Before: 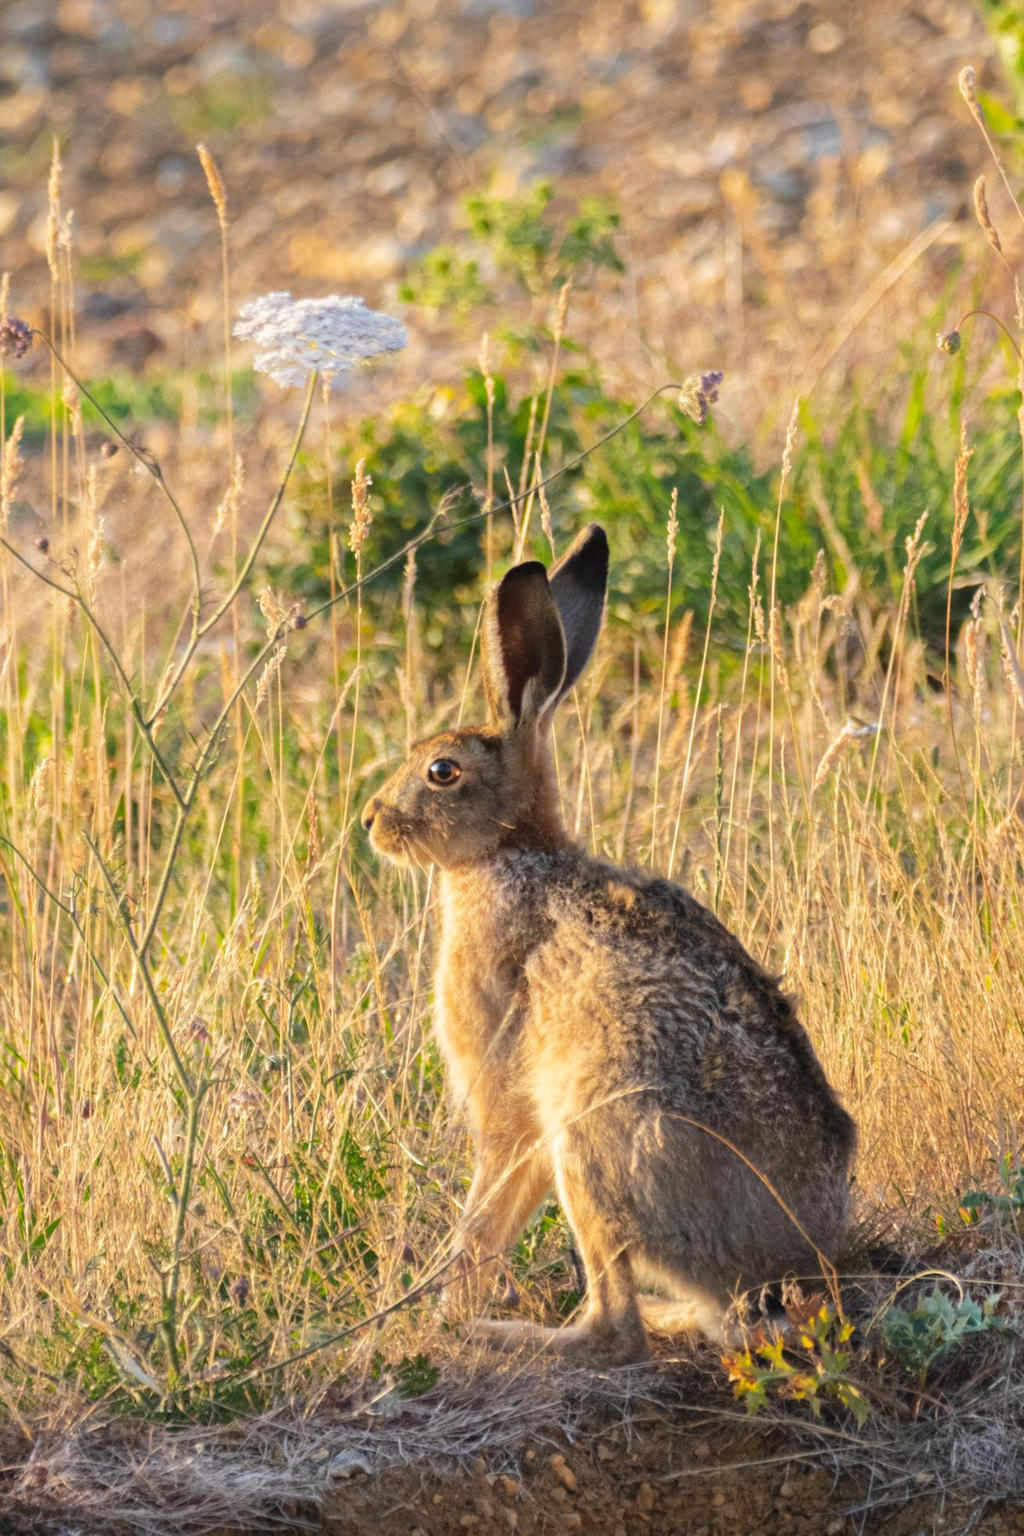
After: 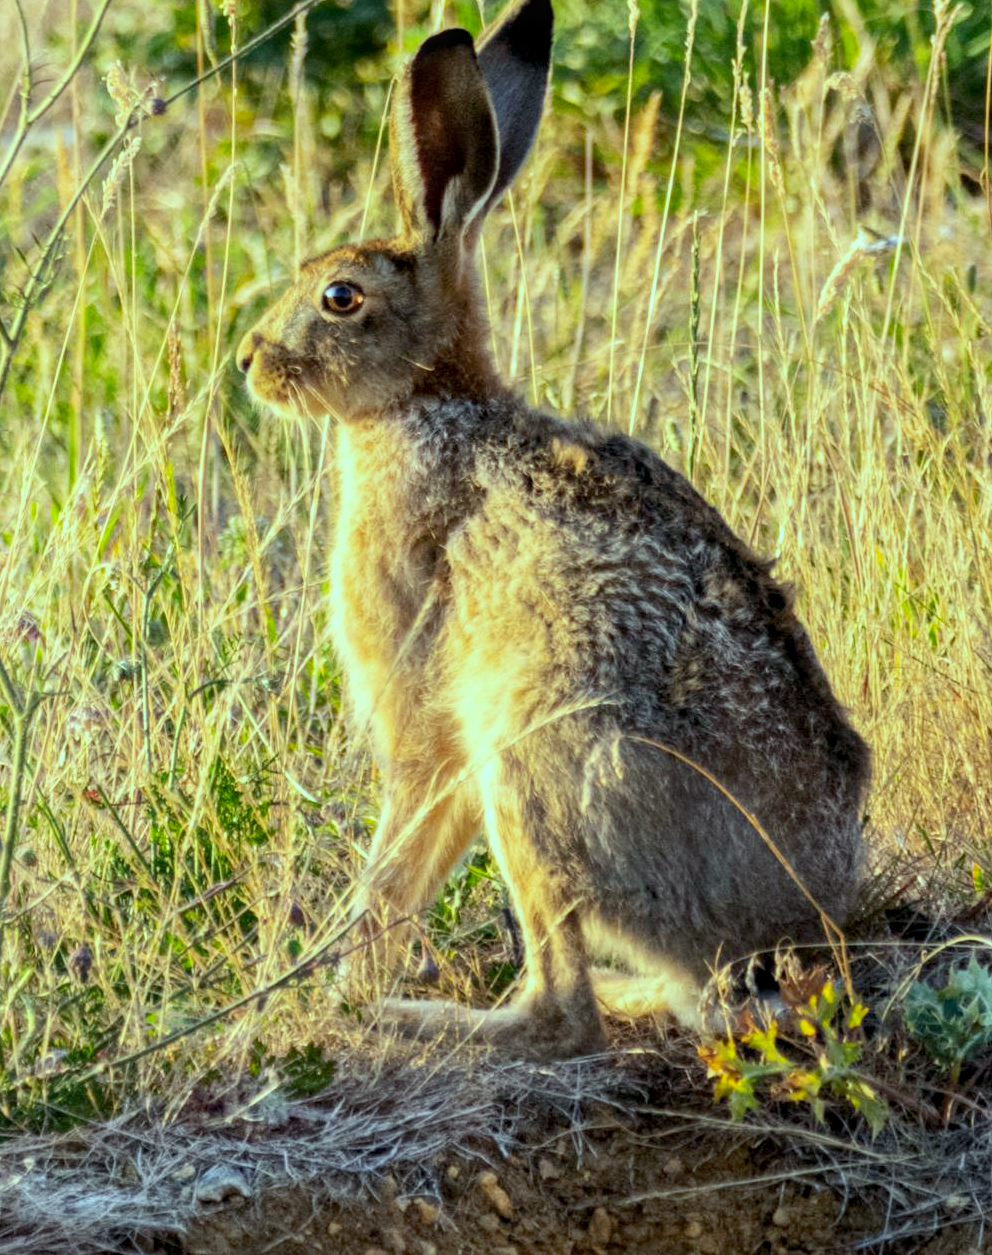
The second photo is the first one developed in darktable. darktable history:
color balance: mode lift, gamma, gain (sRGB), lift [0.997, 0.979, 1.021, 1.011], gamma [1, 1.084, 0.916, 0.998], gain [1, 0.87, 1.13, 1.101], contrast 4.55%, contrast fulcrum 38.24%, output saturation 104.09%
exposure: black level correction 0.011, exposure -0.478 EV, compensate highlight preservation false
crop and rotate: left 17.299%, top 35.115%, right 7.015%, bottom 1.024%
local contrast: on, module defaults
contrast brightness saturation: contrast 0.2, brightness 0.16, saturation 0.22
